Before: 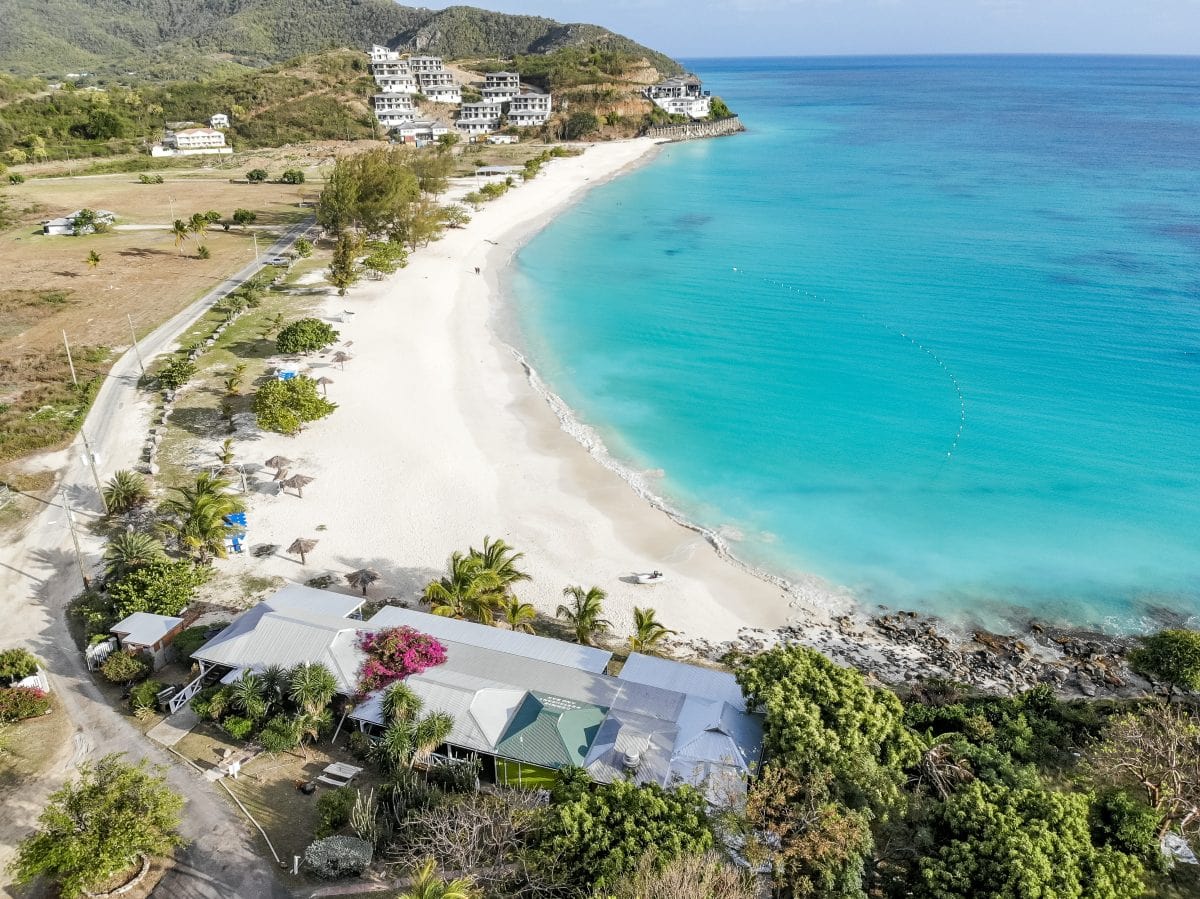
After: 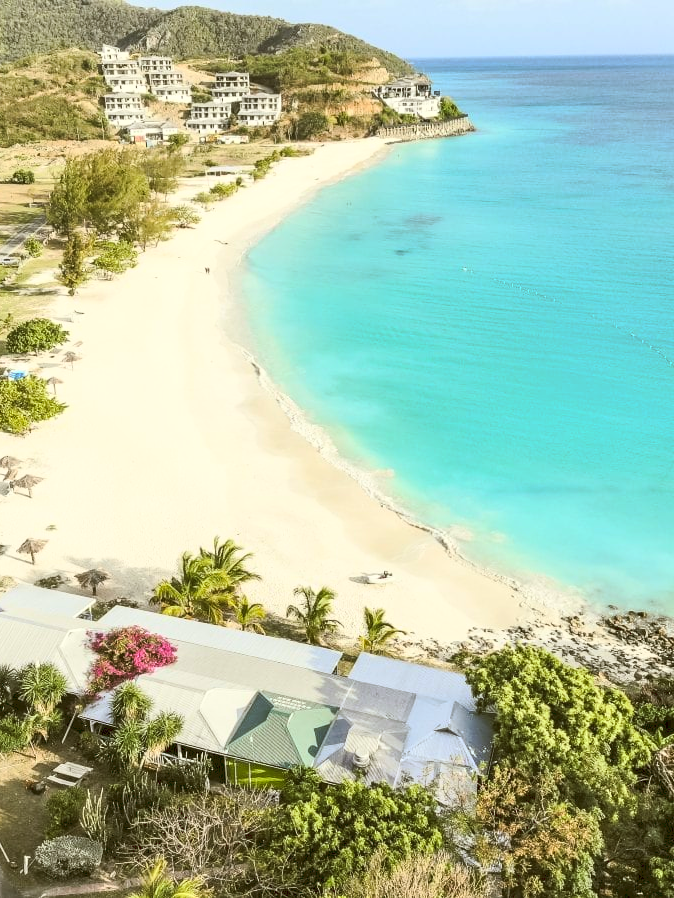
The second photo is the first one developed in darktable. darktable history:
base curve: curves: ch0 [(0, 0) (0.005, 0.002) (0.193, 0.295) (0.399, 0.664) (0.75, 0.928) (1, 1)]
color correction: highlights a* -1.43, highlights b* 10.12, shadows a* 0.395, shadows b* 19.35
crop and rotate: left 22.516%, right 21.234%
tone curve: curves: ch0 [(0, 0) (0.003, 0.125) (0.011, 0.139) (0.025, 0.155) (0.044, 0.174) (0.069, 0.192) (0.1, 0.211) (0.136, 0.234) (0.177, 0.262) (0.224, 0.296) (0.277, 0.337) (0.335, 0.385) (0.399, 0.436) (0.468, 0.5) (0.543, 0.573) (0.623, 0.644) (0.709, 0.713) (0.801, 0.791) (0.898, 0.881) (1, 1)], preserve colors none
